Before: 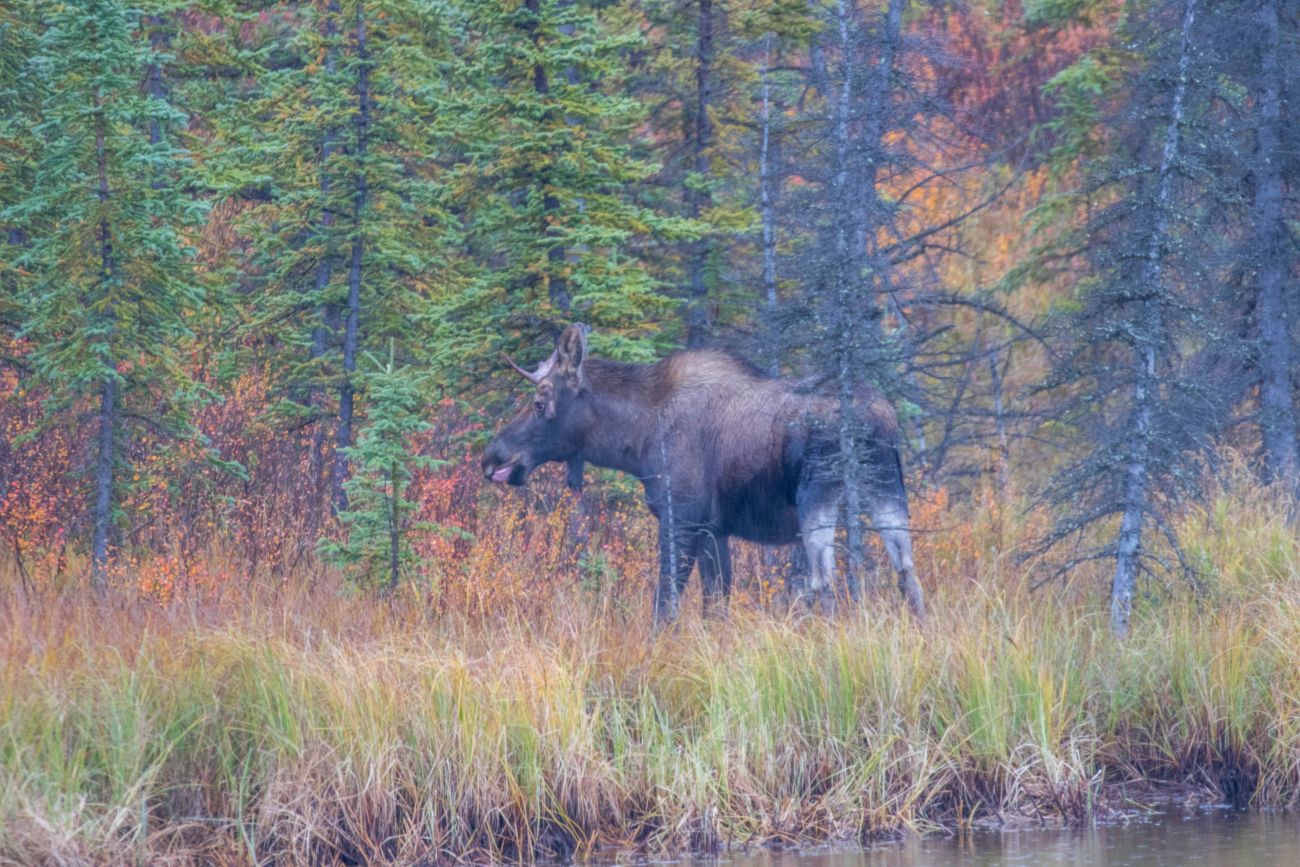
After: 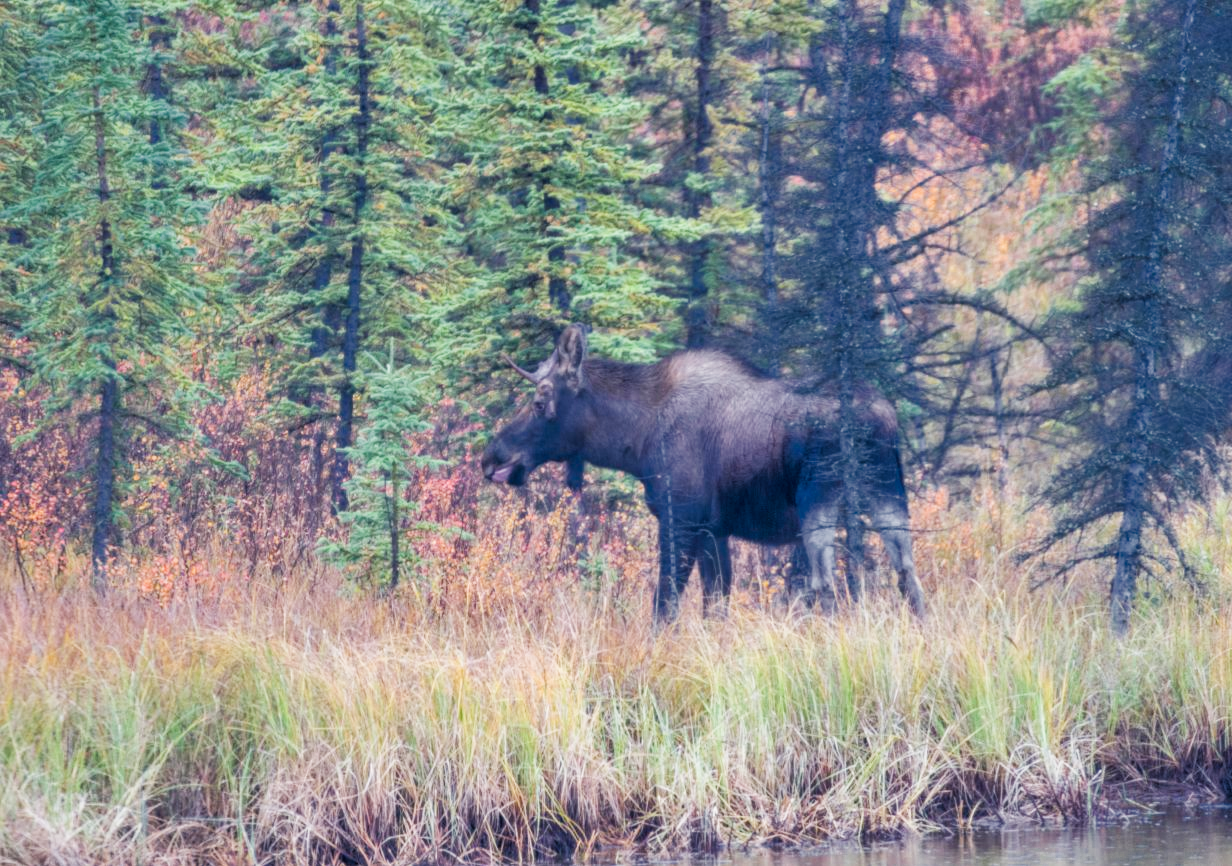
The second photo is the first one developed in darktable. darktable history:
exposure: black level correction 0, exposure 1.1 EV, compensate exposure bias true, compensate highlight preservation false
color zones: curves: ch0 [(0, 0.497) (0.143, 0.5) (0.286, 0.5) (0.429, 0.483) (0.571, 0.116) (0.714, -0.006) (0.857, 0.28) (1, 0.497)]
filmic rgb: black relative exposure -5 EV, white relative exposure 3.5 EV, hardness 3.19, contrast 1.2, highlights saturation mix -50%
crop and rotate: right 5.167%
shadows and highlights: soften with gaussian
